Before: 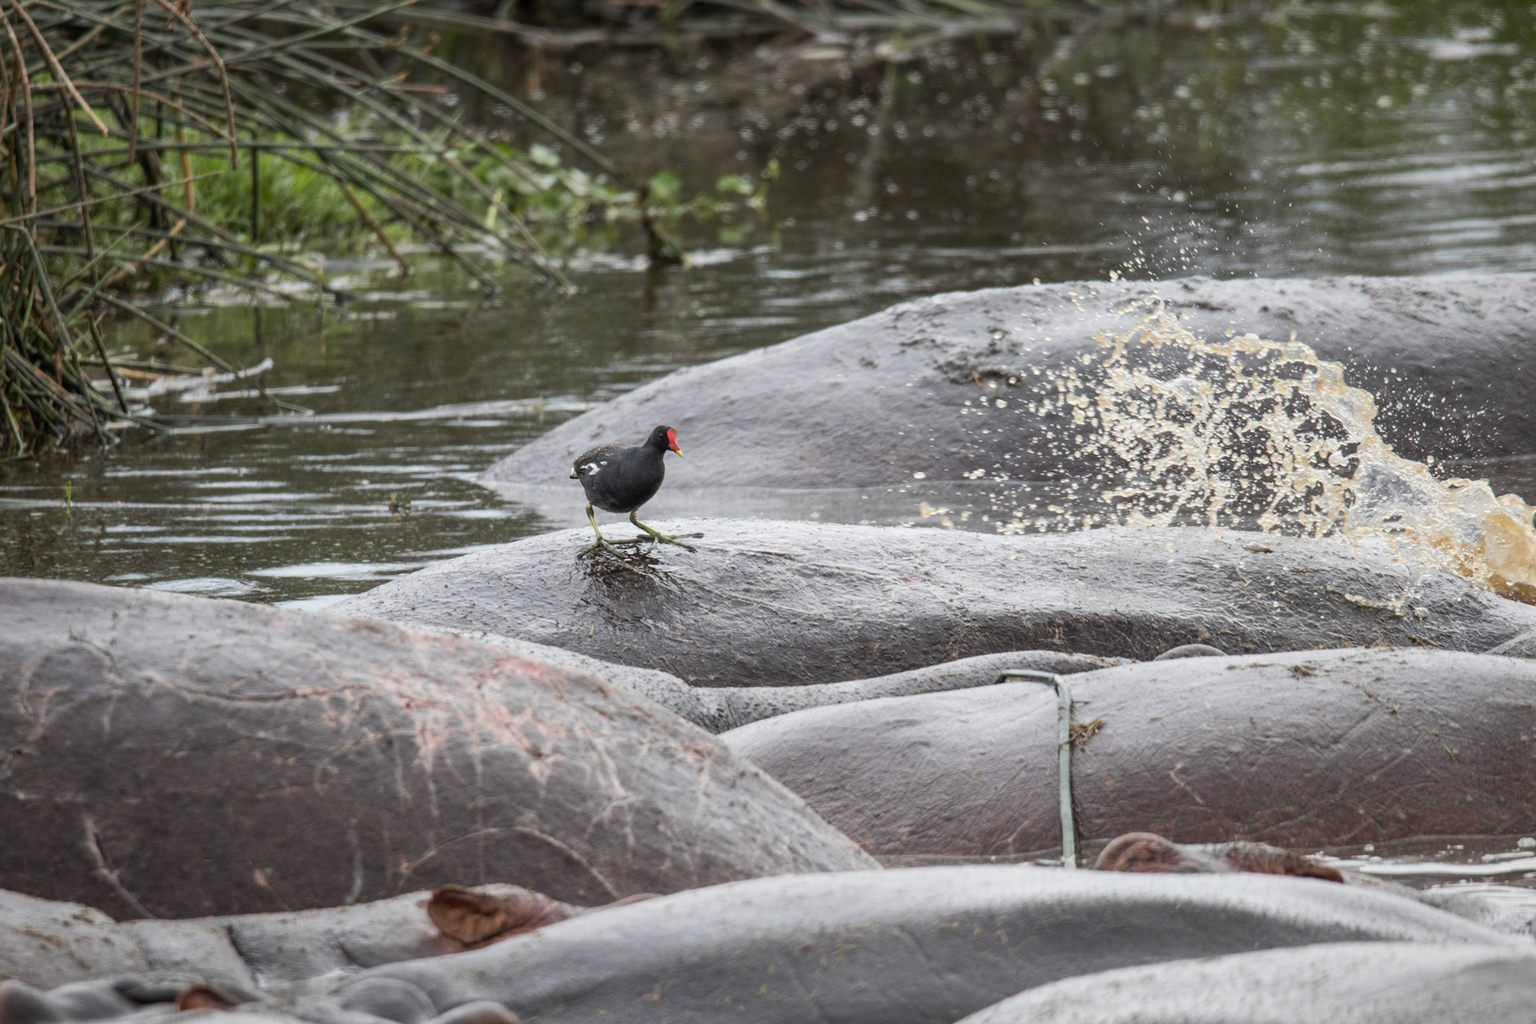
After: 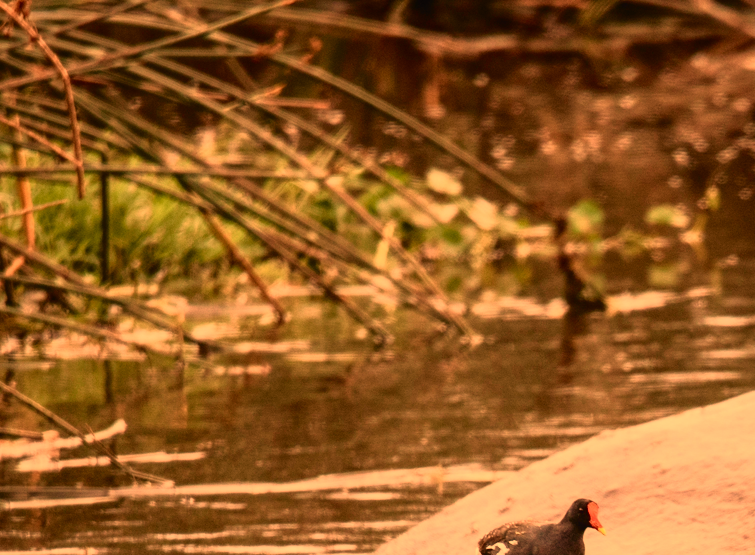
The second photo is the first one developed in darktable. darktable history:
tone curve: curves: ch0 [(0, 0.014) (0.17, 0.099) (0.398, 0.423) (0.725, 0.828) (0.872, 0.918) (1, 0.981)]; ch1 [(0, 0) (0.402, 0.36) (0.489, 0.491) (0.5, 0.503) (0.515, 0.52) (0.545, 0.572) (0.615, 0.662) (0.701, 0.725) (1, 1)]; ch2 [(0, 0) (0.42, 0.458) (0.485, 0.499) (0.503, 0.503) (0.531, 0.542) (0.561, 0.594) (0.644, 0.694) (0.717, 0.753) (1, 0.991)], color space Lab, independent channels
crop and rotate: left 10.817%, top 0.062%, right 47.194%, bottom 53.626%
white balance: red 1.467, blue 0.684
